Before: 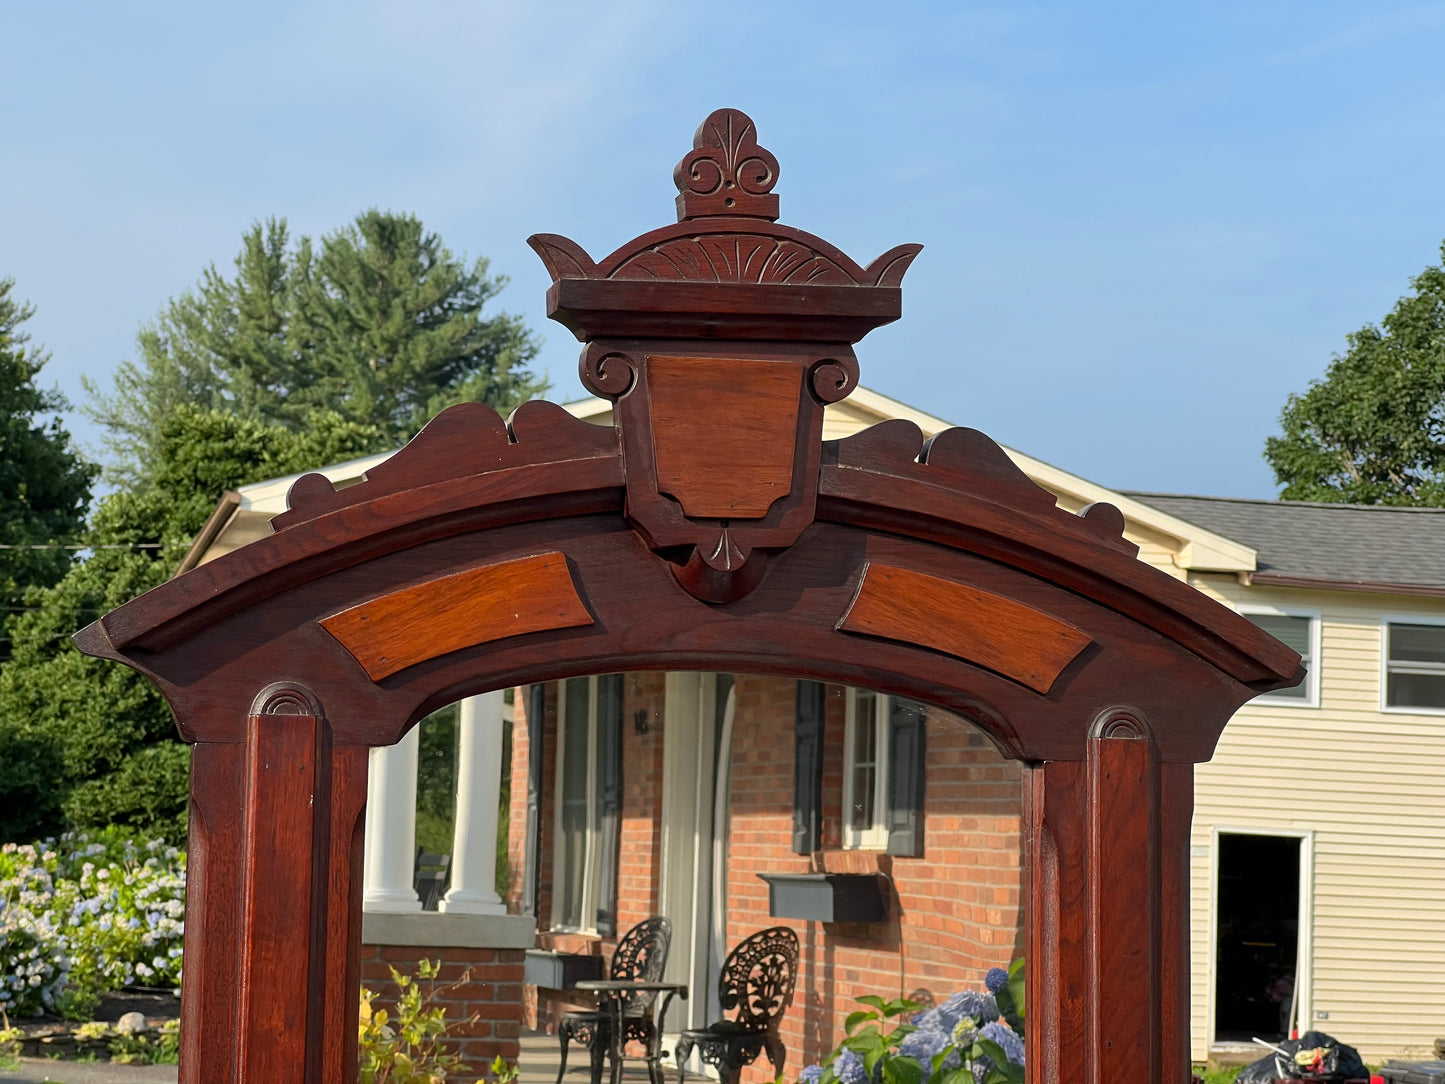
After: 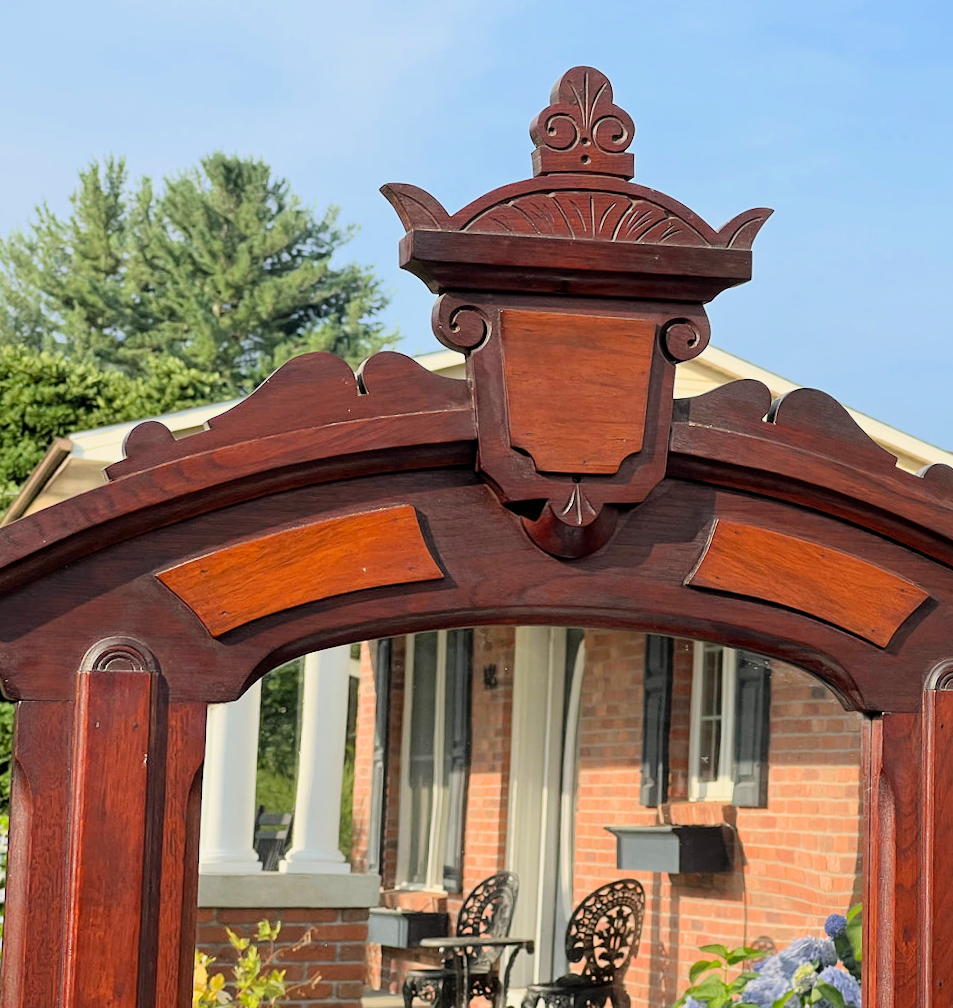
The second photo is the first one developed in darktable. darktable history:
crop and rotate: left 13.409%, right 19.924%
filmic rgb: black relative exposure -7.65 EV, white relative exposure 4.56 EV, hardness 3.61, color science v6 (2022)
rotate and perspective: rotation 0.679°, lens shift (horizontal) 0.136, crop left 0.009, crop right 0.991, crop top 0.078, crop bottom 0.95
exposure: exposure 1 EV, compensate highlight preservation false
